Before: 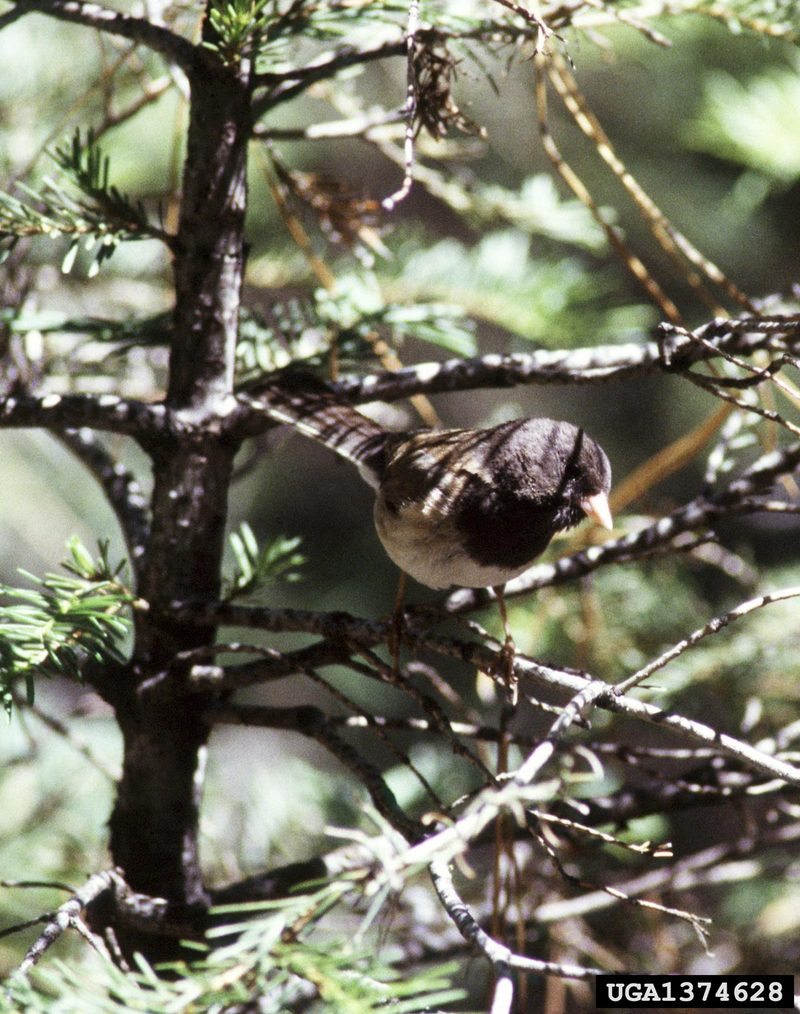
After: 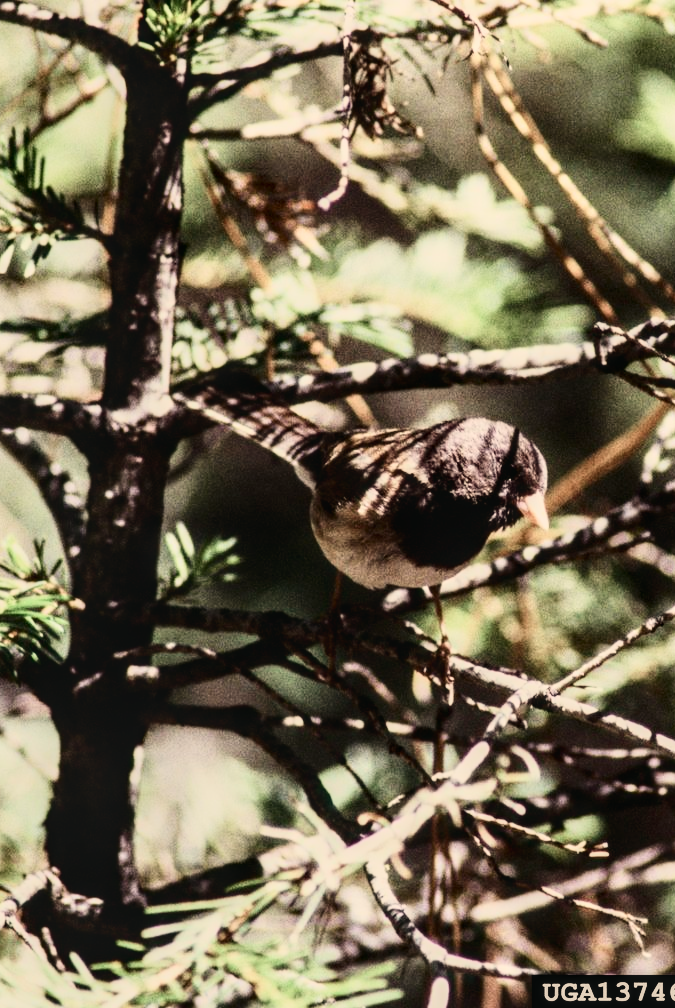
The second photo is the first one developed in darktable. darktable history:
tone curve: curves: ch0 [(0, 0.01) (0.037, 0.032) (0.131, 0.108) (0.275, 0.258) (0.483, 0.512) (0.61, 0.661) (0.696, 0.76) (0.792, 0.867) (0.911, 0.955) (0.997, 0.995)]; ch1 [(0, 0) (0.308, 0.268) (0.425, 0.383) (0.503, 0.502) (0.529, 0.543) (0.706, 0.754) (0.869, 0.907) (1, 1)]; ch2 [(0, 0) (0.228, 0.196) (0.336, 0.315) (0.399, 0.403) (0.485, 0.487) (0.502, 0.502) (0.525, 0.523) (0.545, 0.552) (0.587, 0.61) (0.636, 0.654) (0.711, 0.729) (0.855, 0.87) (0.998, 0.977)], color space Lab, independent channels, preserve colors none
filmic rgb: black relative exposure -7.65 EV, white relative exposure 4.56 EV, hardness 3.61
crop: left 8.026%, right 7.374%
contrast brightness saturation: contrast 0.25, saturation -0.31
local contrast: on, module defaults
white balance: red 1.123, blue 0.83
